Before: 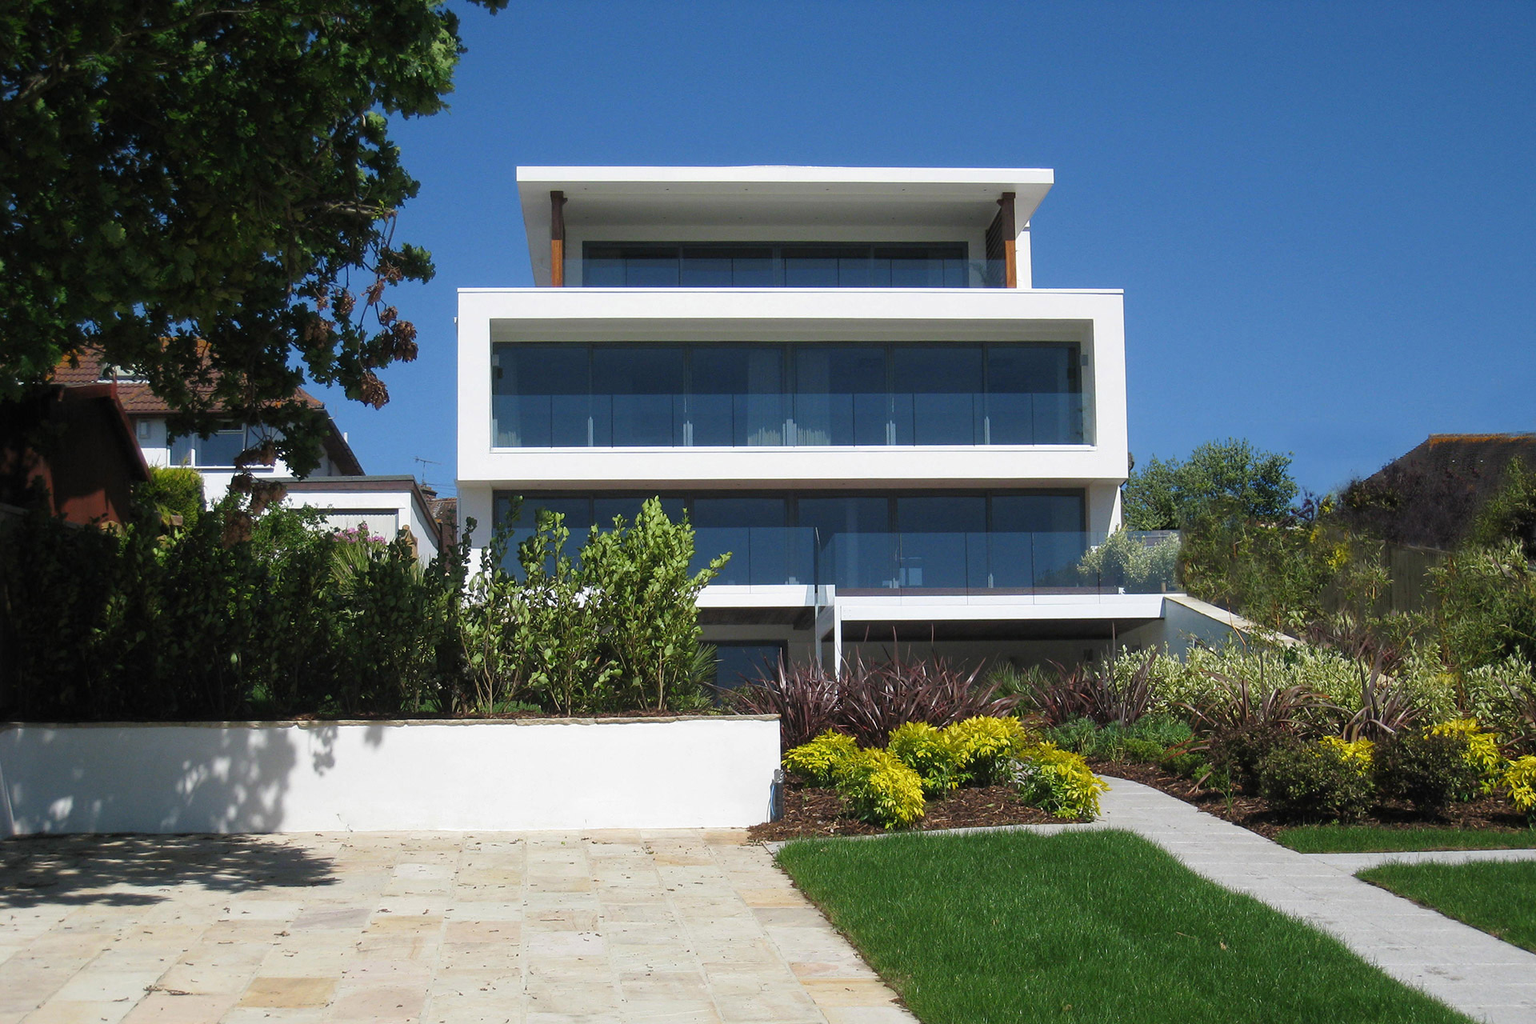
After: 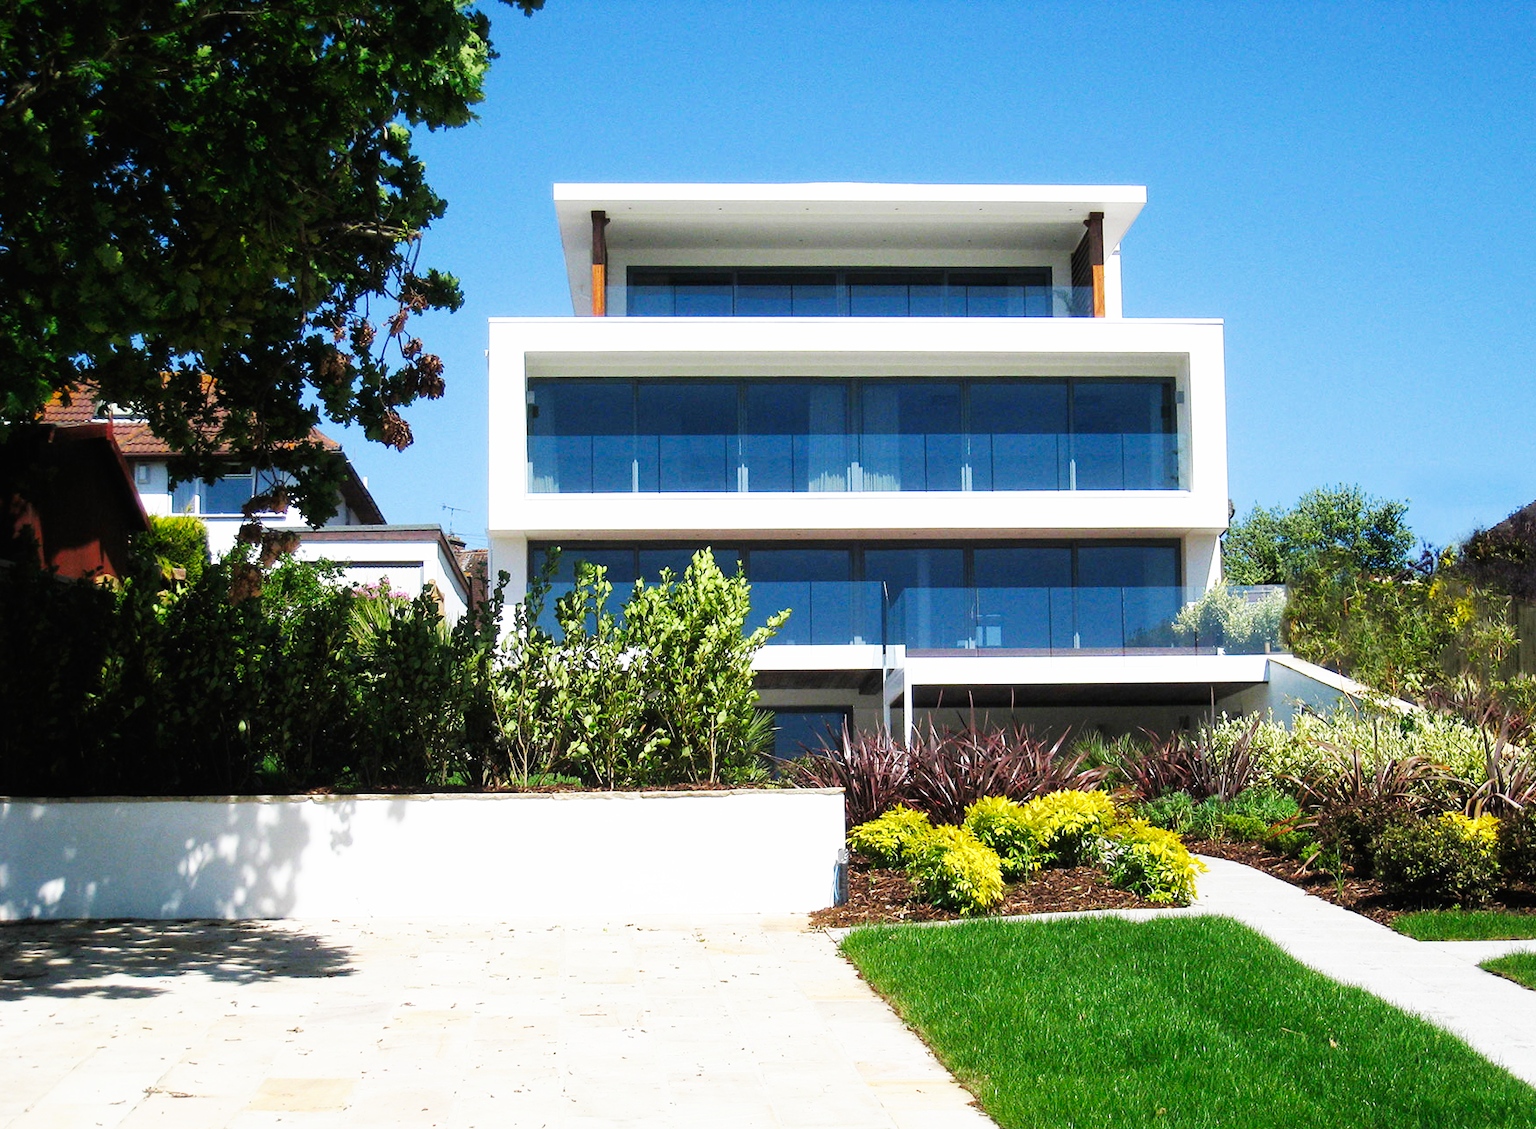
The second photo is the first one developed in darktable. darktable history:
base curve: curves: ch0 [(0, 0) (0.007, 0.004) (0.027, 0.03) (0.046, 0.07) (0.207, 0.54) (0.442, 0.872) (0.673, 0.972) (1, 1)], preserve colors none
crop and rotate: left 0.976%, right 8.32%
